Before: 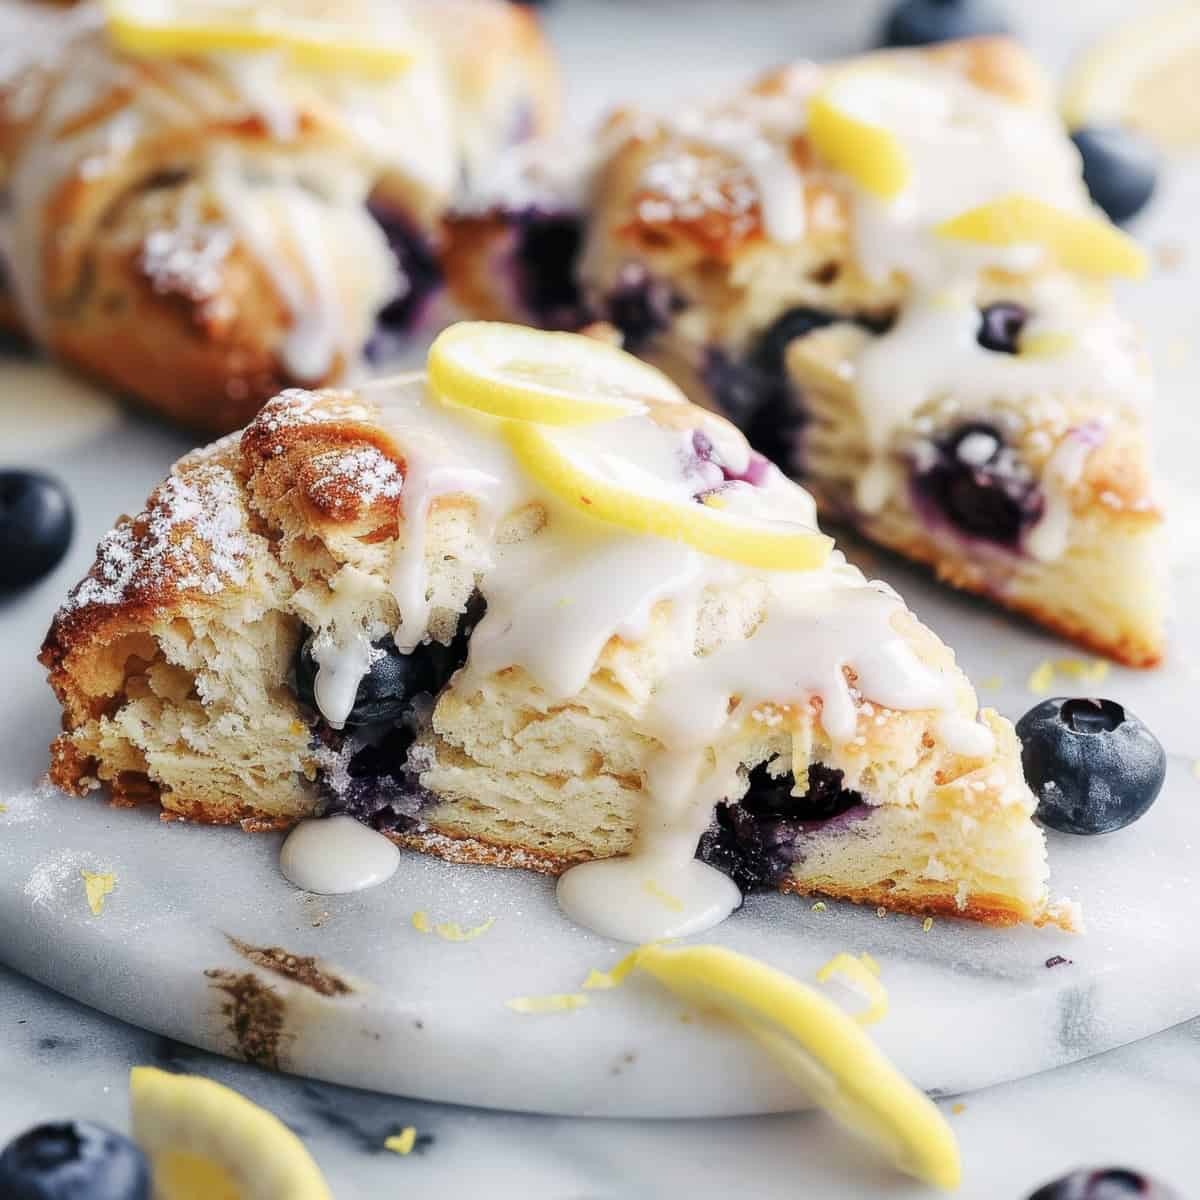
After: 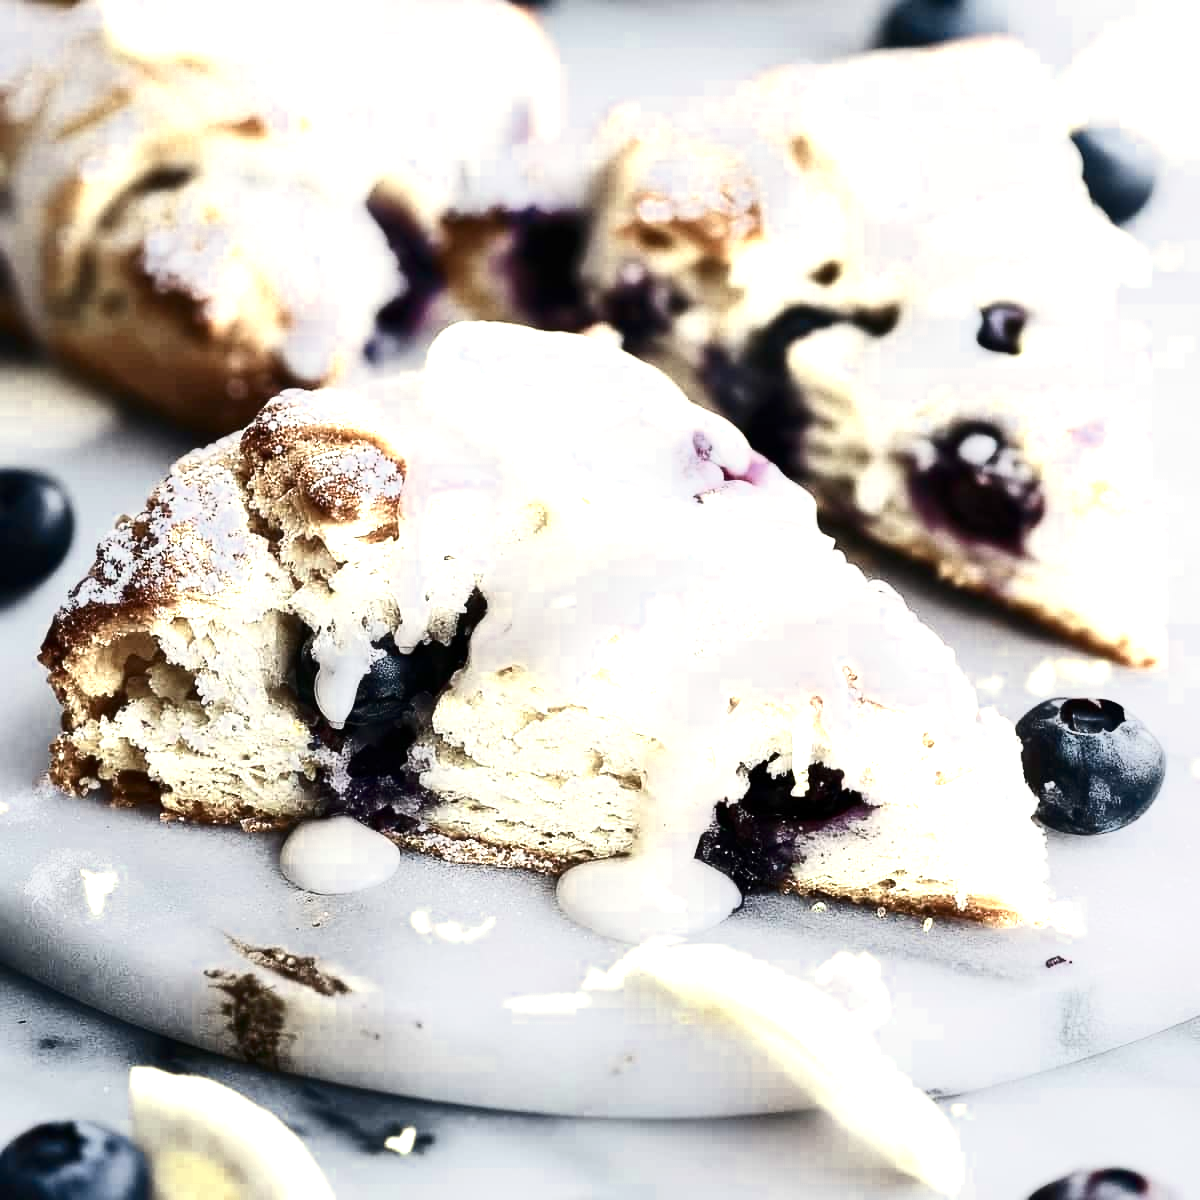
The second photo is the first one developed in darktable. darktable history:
contrast brightness saturation: contrast 0.4, brightness 0.05, saturation 0.25
color zones: curves: ch0 [(0.25, 0.667) (0.758, 0.368)]; ch1 [(0.215, 0.245) (0.761, 0.373)]; ch2 [(0.247, 0.554) (0.761, 0.436)]
vibrance: on, module defaults
